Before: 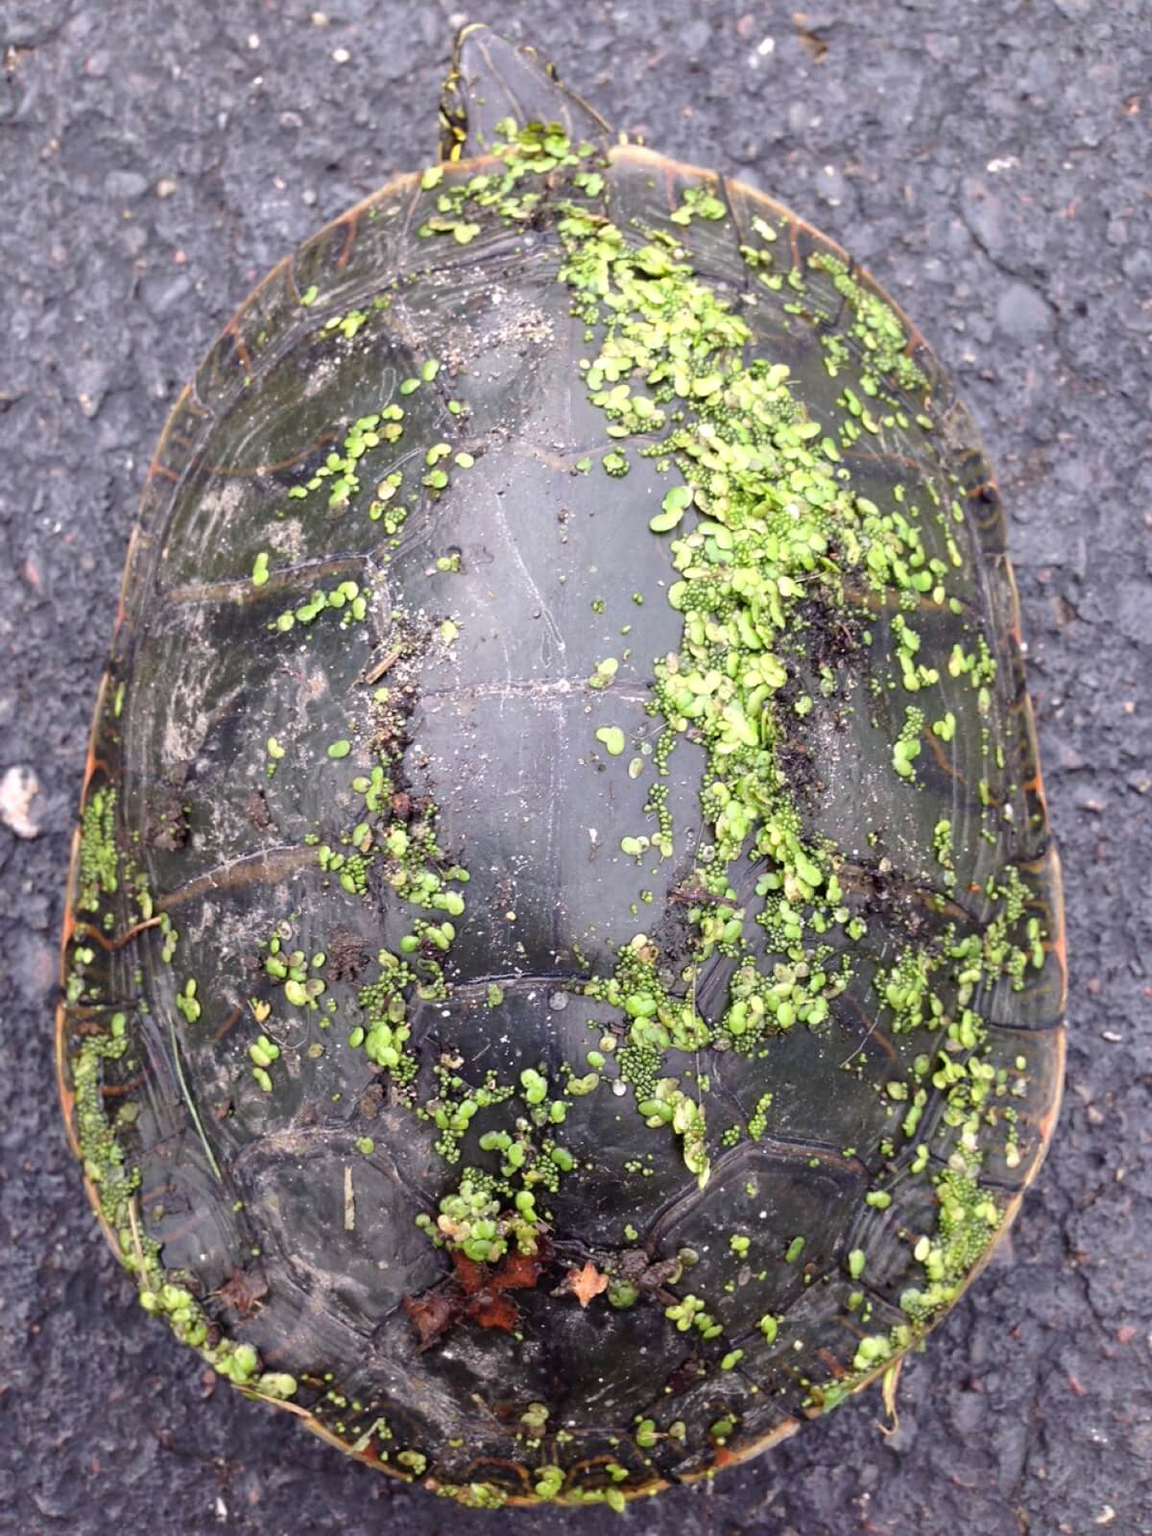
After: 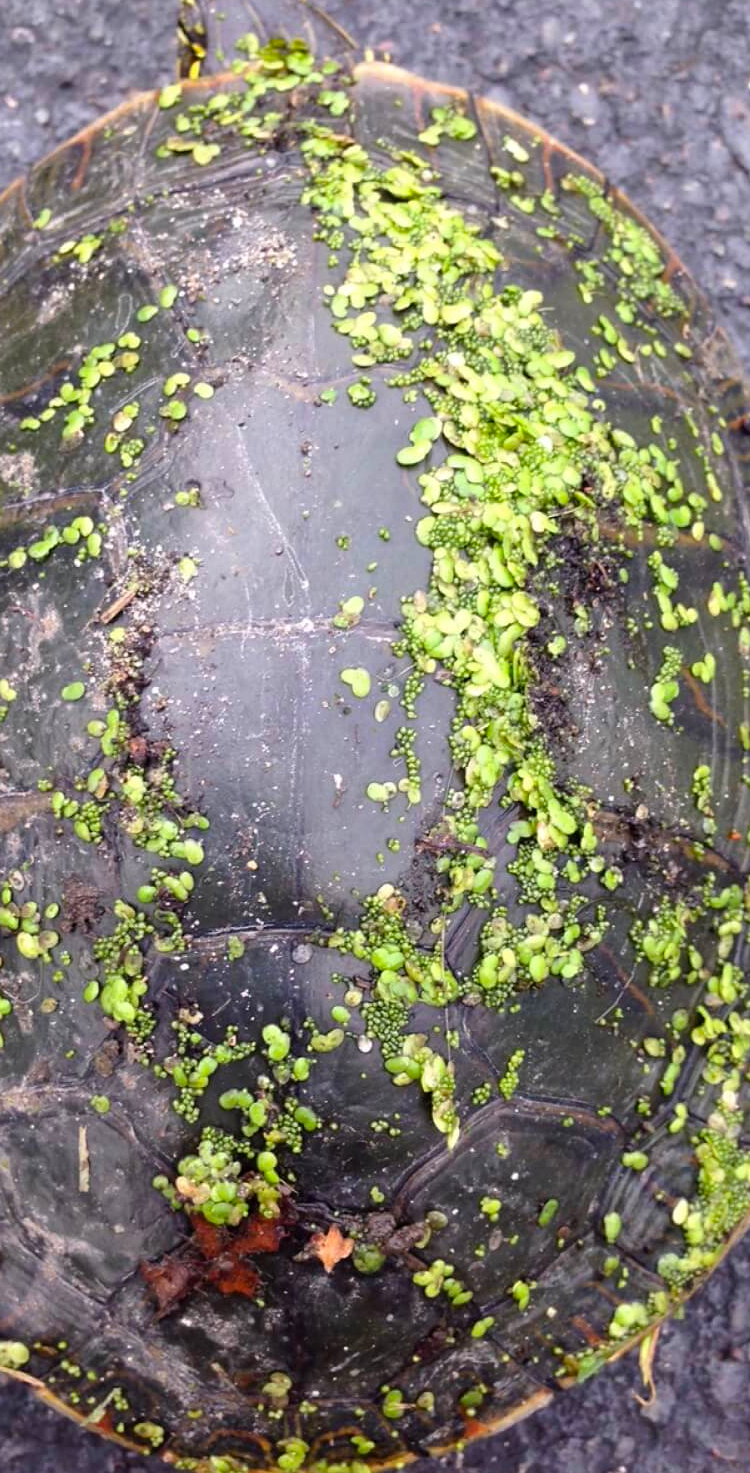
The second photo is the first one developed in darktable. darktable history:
crop and rotate: left 23.34%, top 5.62%, right 14.149%, bottom 2.257%
color balance rgb: perceptual saturation grading › global saturation 18.917%
